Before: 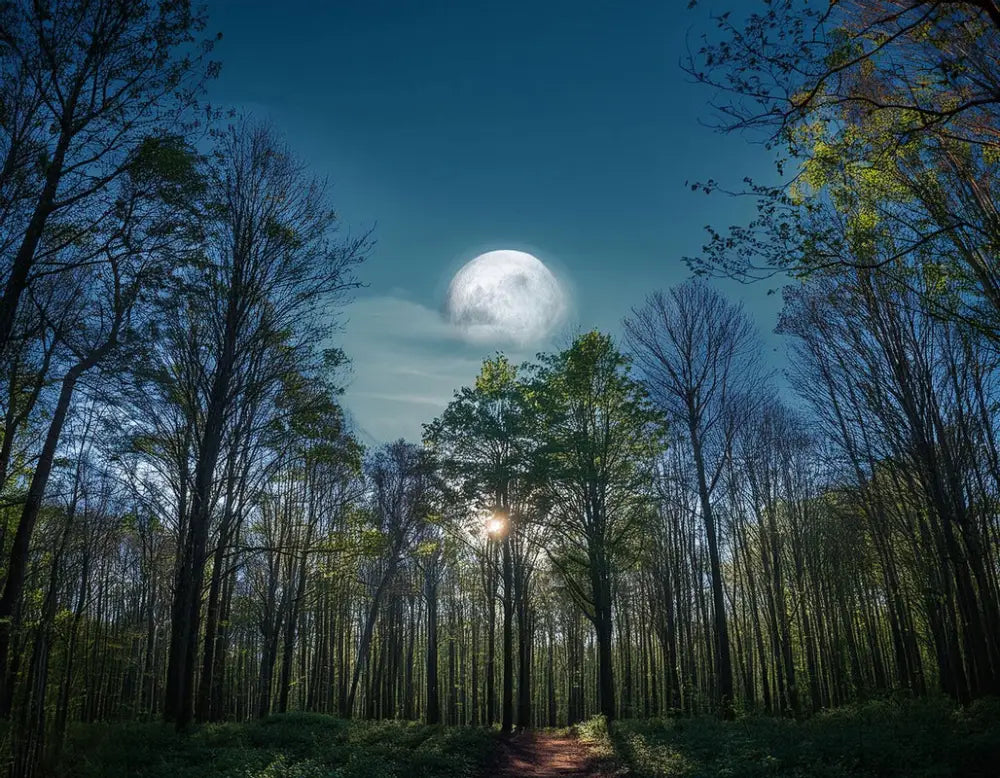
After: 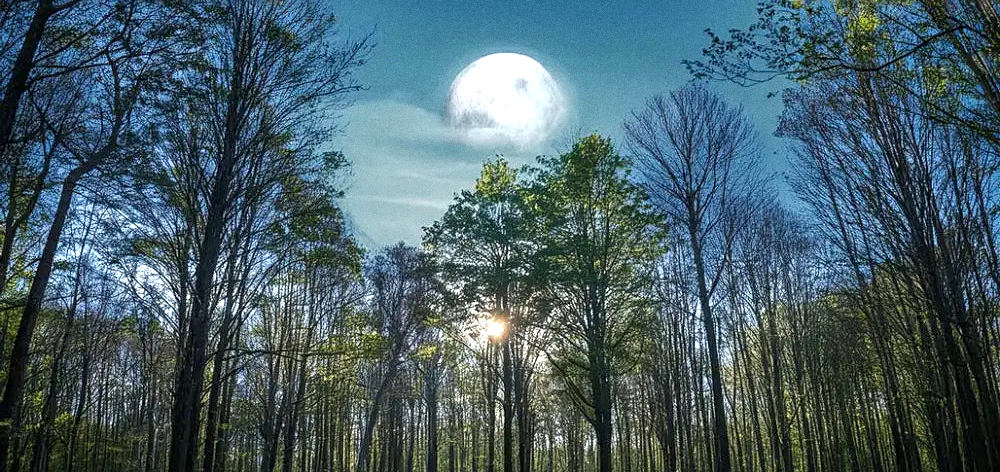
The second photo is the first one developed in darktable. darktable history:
local contrast: highlights 100%, shadows 100%, detail 120%, midtone range 0.2
crop and rotate: top 25.357%, bottom 13.942%
exposure: exposure 0.669 EV, compensate highlight preservation false
rotate and perspective: crop left 0, crop top 0
grain: coarseness 0.09 ISO
sharpen: amount 0.2
